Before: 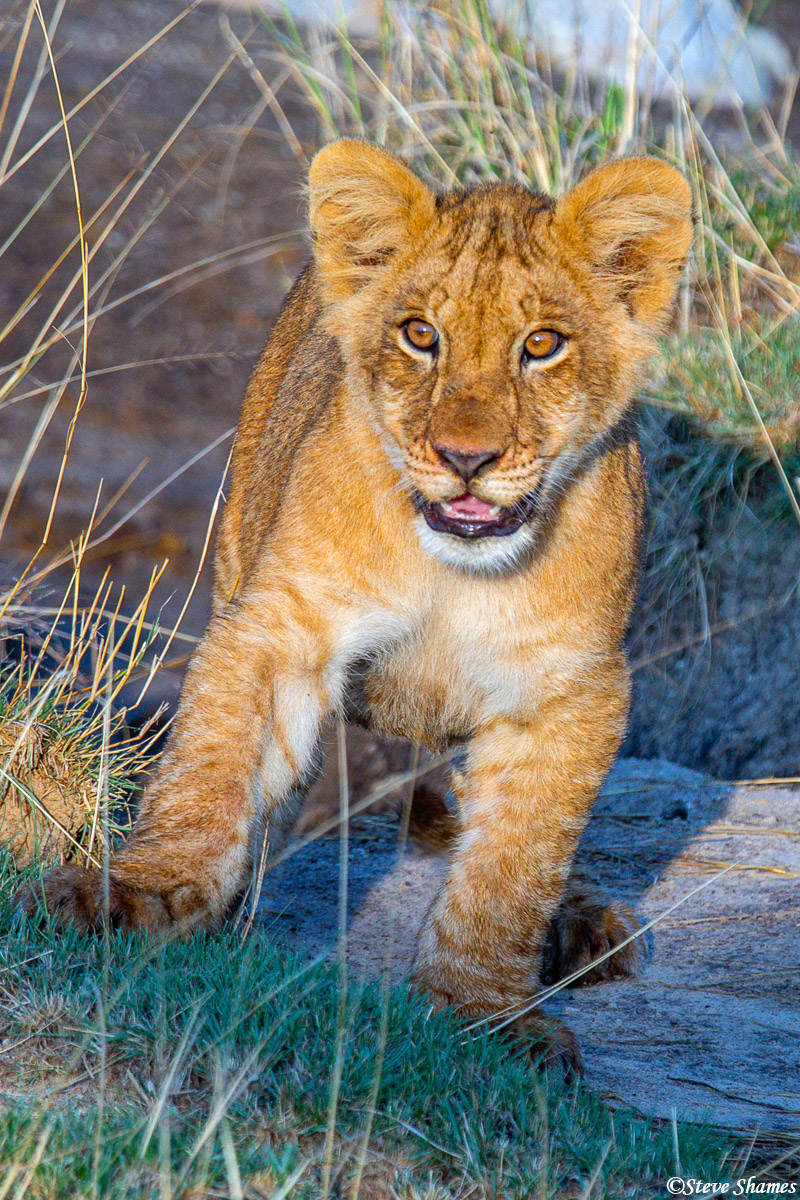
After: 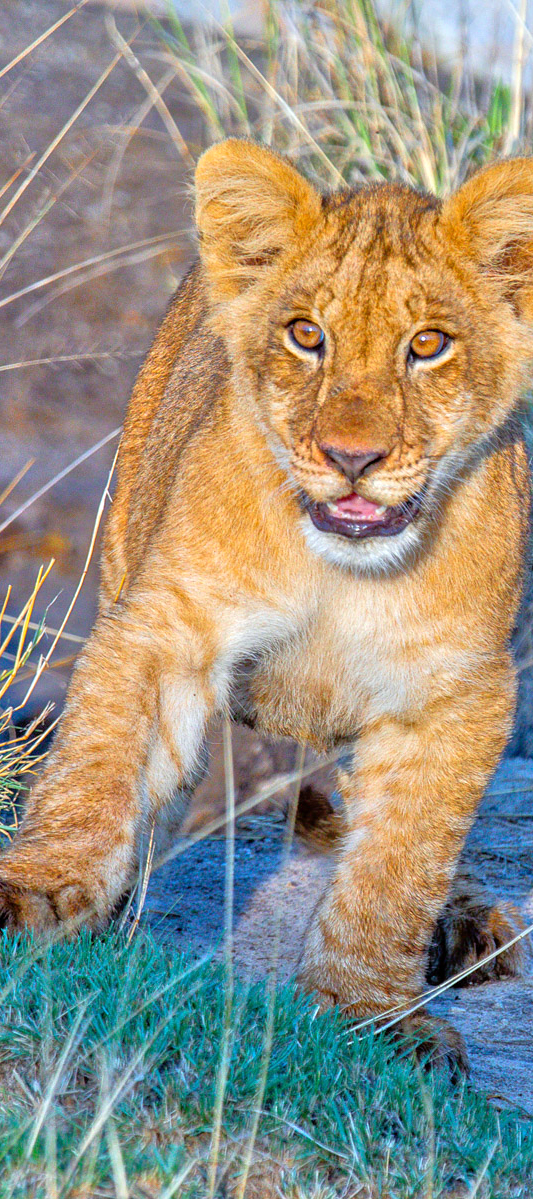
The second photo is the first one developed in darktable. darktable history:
tone equalizer: -7 EV 0.15 EV, -6 EV 0.6 EV, -5 EV 1.15 EV, -4 EV 1.33 EV, -3 EV 1.15 EV, -2 EV 0.6 EV, -1 EV 0.15 EV, mask exposure compensation -0.5 EV
crop and rotate: left 14.292%, right 19.041%
